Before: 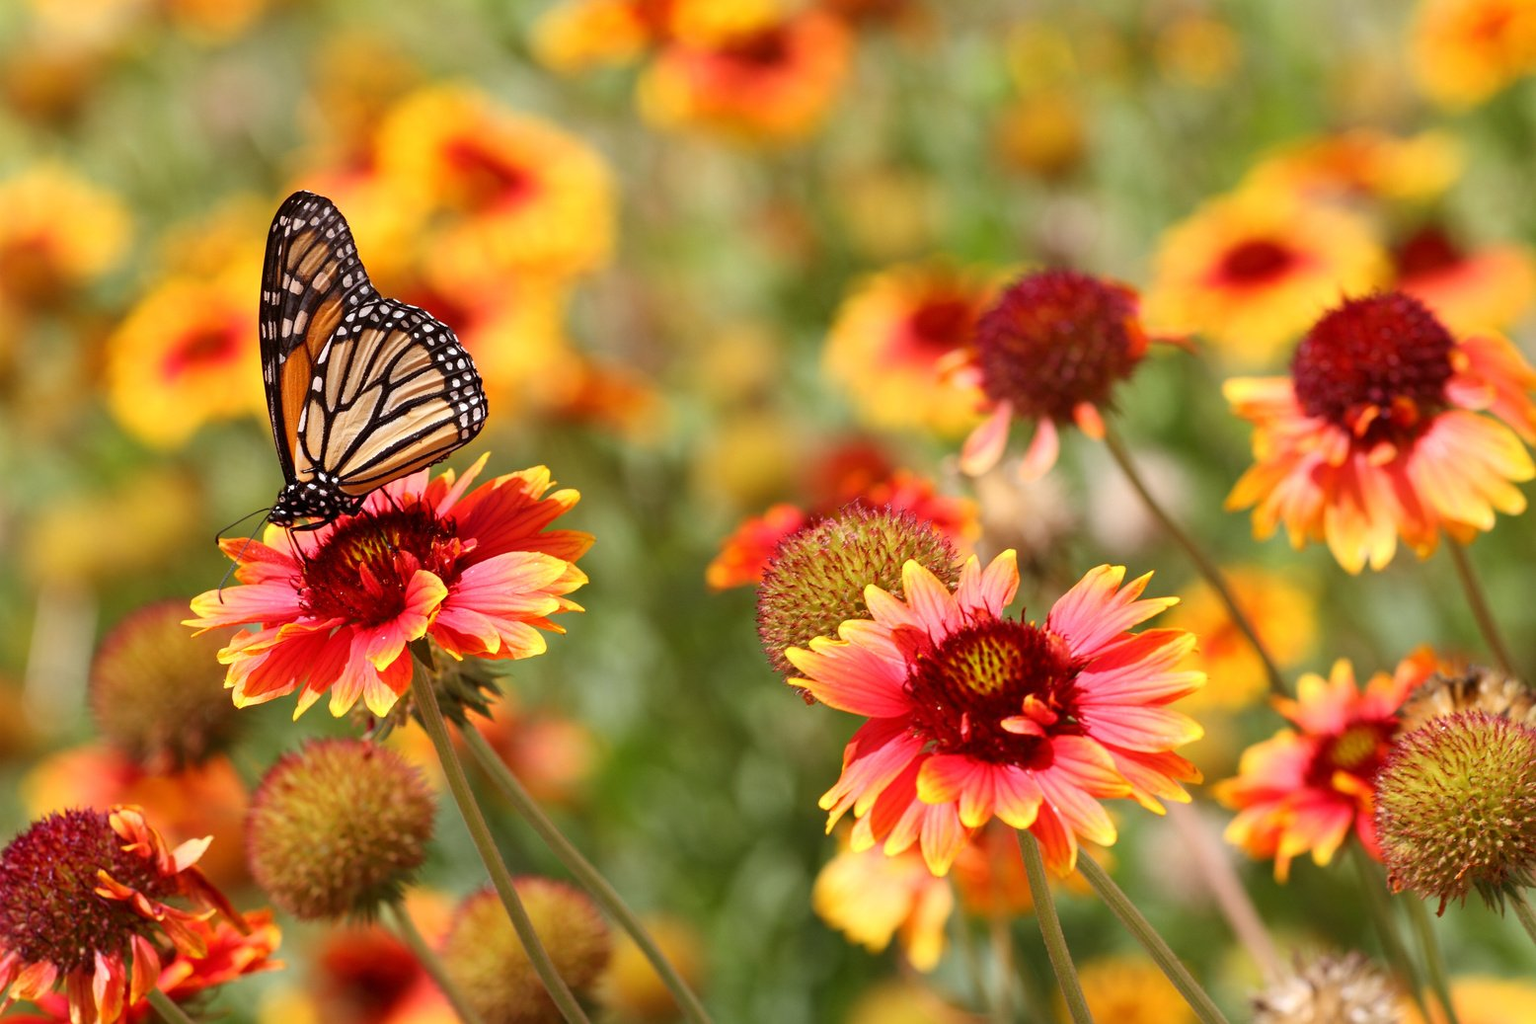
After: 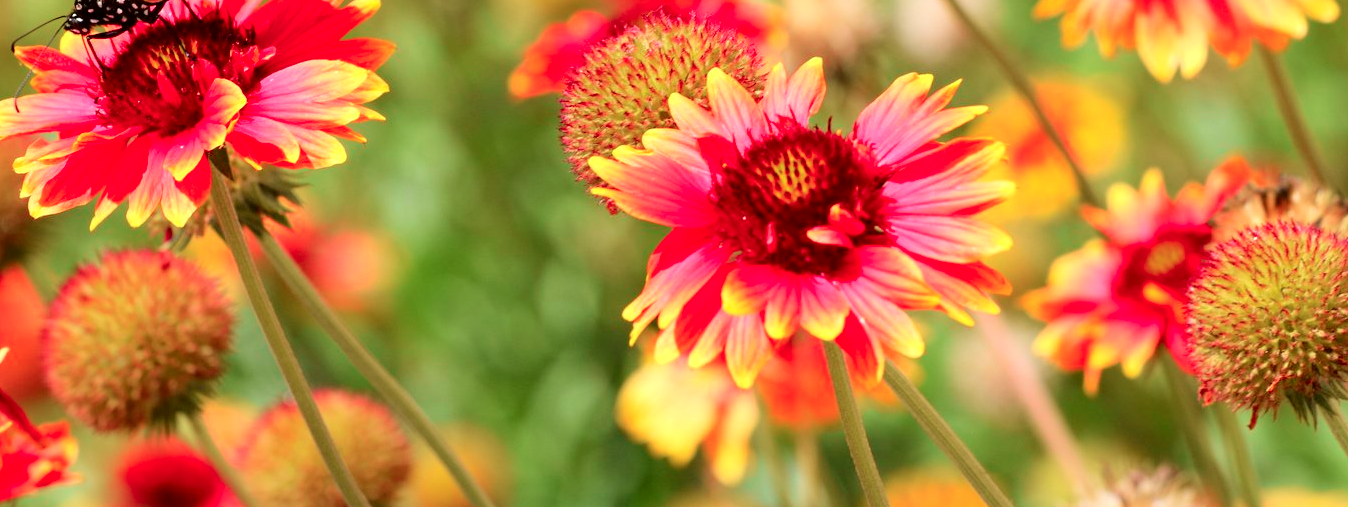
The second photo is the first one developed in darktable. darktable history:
crop and rotate: left 13.306%, top 48.129%, bottom 2.928%
velvia: on, module defaults
exposure: exposure 0.367 EV, compensate highlight preservation false
tone curve: curves: ch0 [(0, 0) (0.068, 0.031) (0.175, 0.139) (0.32, 0.345) (0.495, 0.544) (0.748, 0.762) (0.993, 0.954)]; ch1 [(0, 0) (0.294, 0.184) (0.34, 0.303) (0.371, 0.344) (0.441, 0.408) (0.477, 0.474) (0.499, 0.5) (0.529, 0.523) (0.677, 0.762) (1, 1)]; ch2 [(0, 0) (0.431, 0.419) (0.495, 0.502) (0.524, 0.534) (0.557, 0.56) (0.634, 0.654) (0.728, 0.722) (1, 1)], color space Lab, independent channels, preserve colors none
